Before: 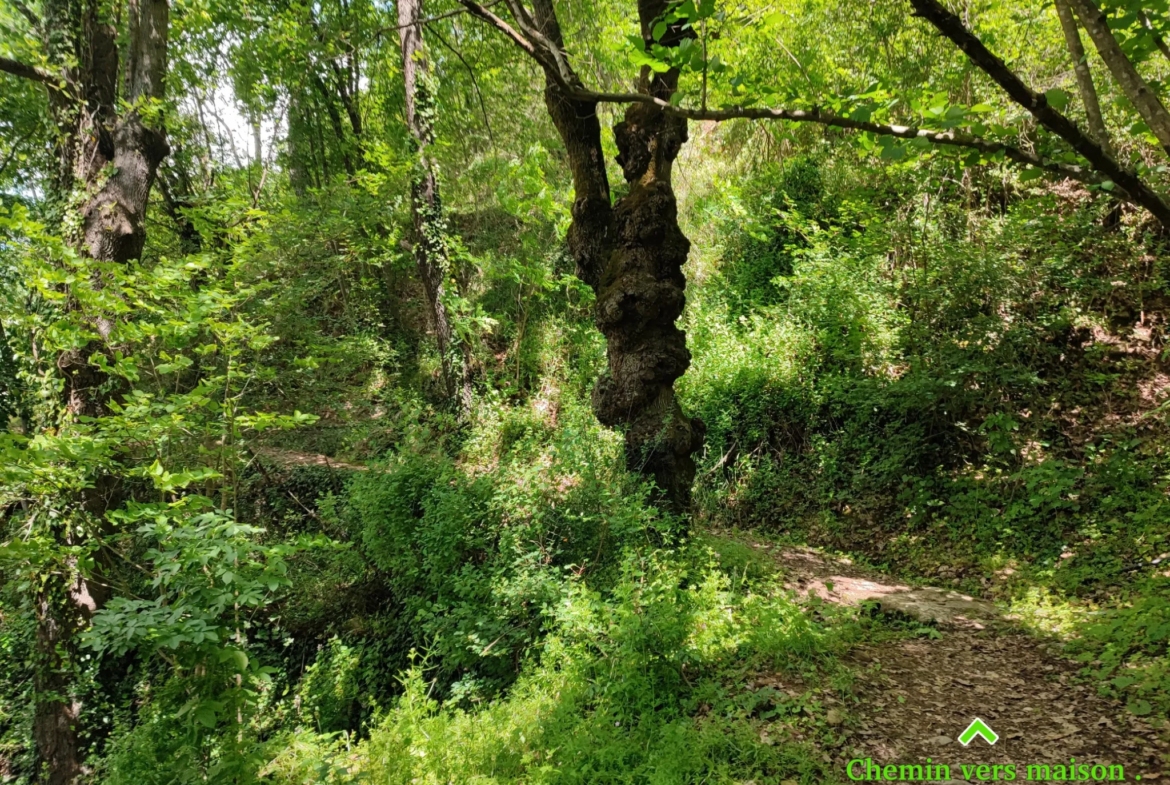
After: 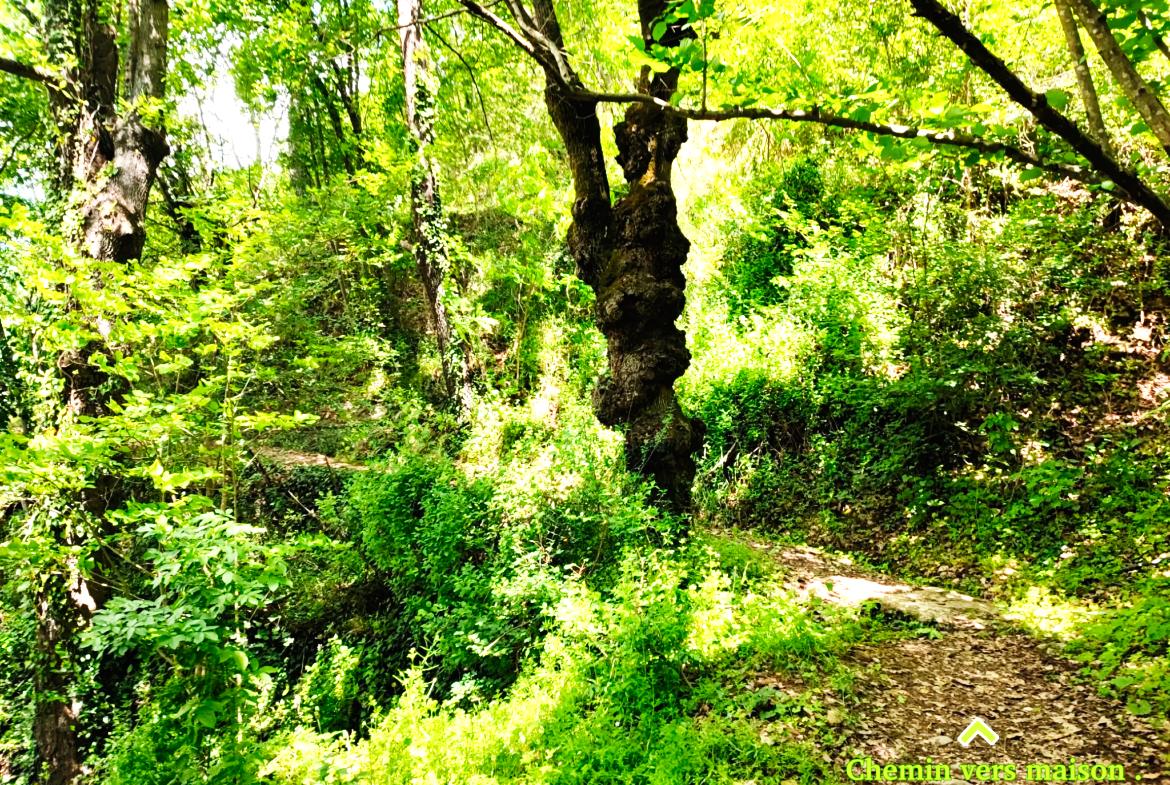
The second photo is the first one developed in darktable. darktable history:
levels: levels [0, 0.474, 0.947]
base curve: curves: ch0 [(0, 0) (0.007, 0.004) (0.027, 0.03) (0.046, 0.07) (0.207, 0.54) (0.442, 0.872) (0.673, 0.972) (1, 1)], preserve colors none
